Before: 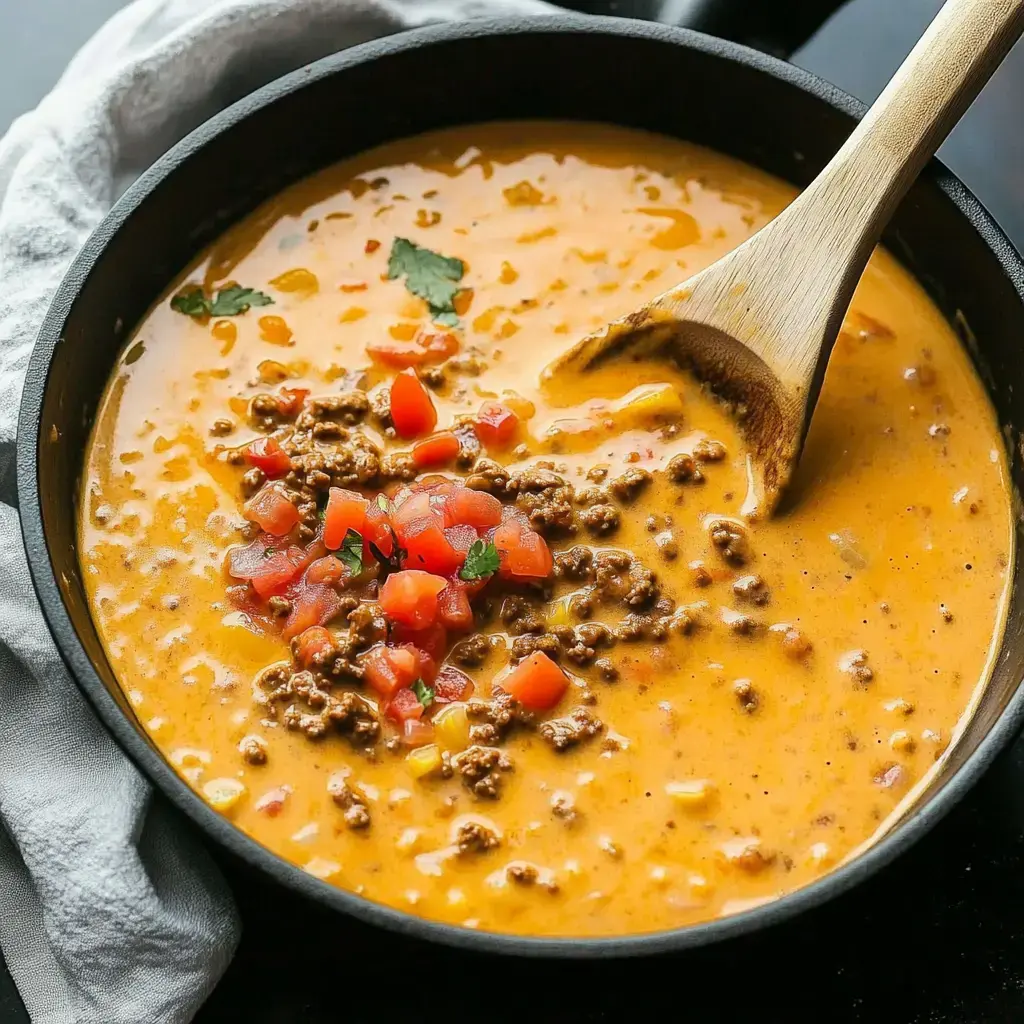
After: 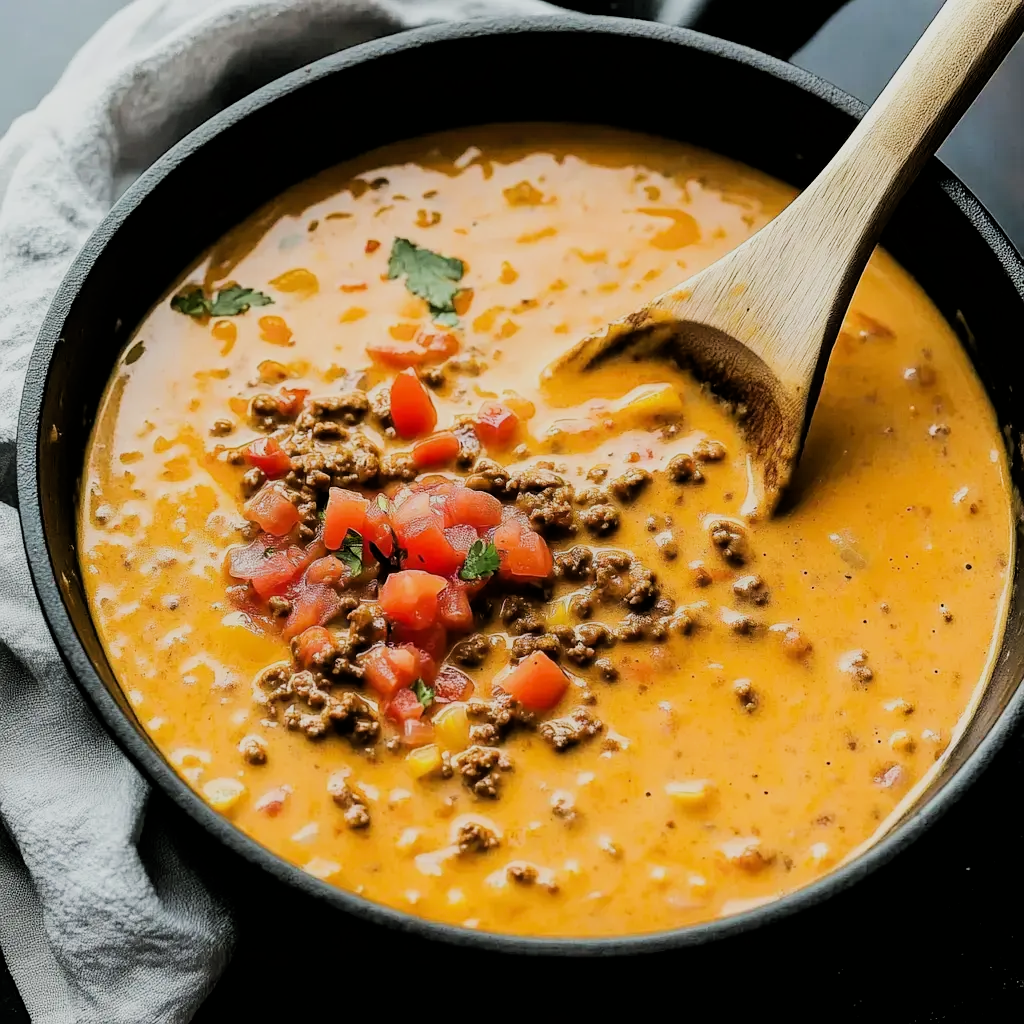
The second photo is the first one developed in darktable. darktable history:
filmic rgb: black relative exposure -5.08 EV, white relative exposure 3.95 EV, hardness 2.88, contrast 1.193, highlights saturation mix -29.55%
